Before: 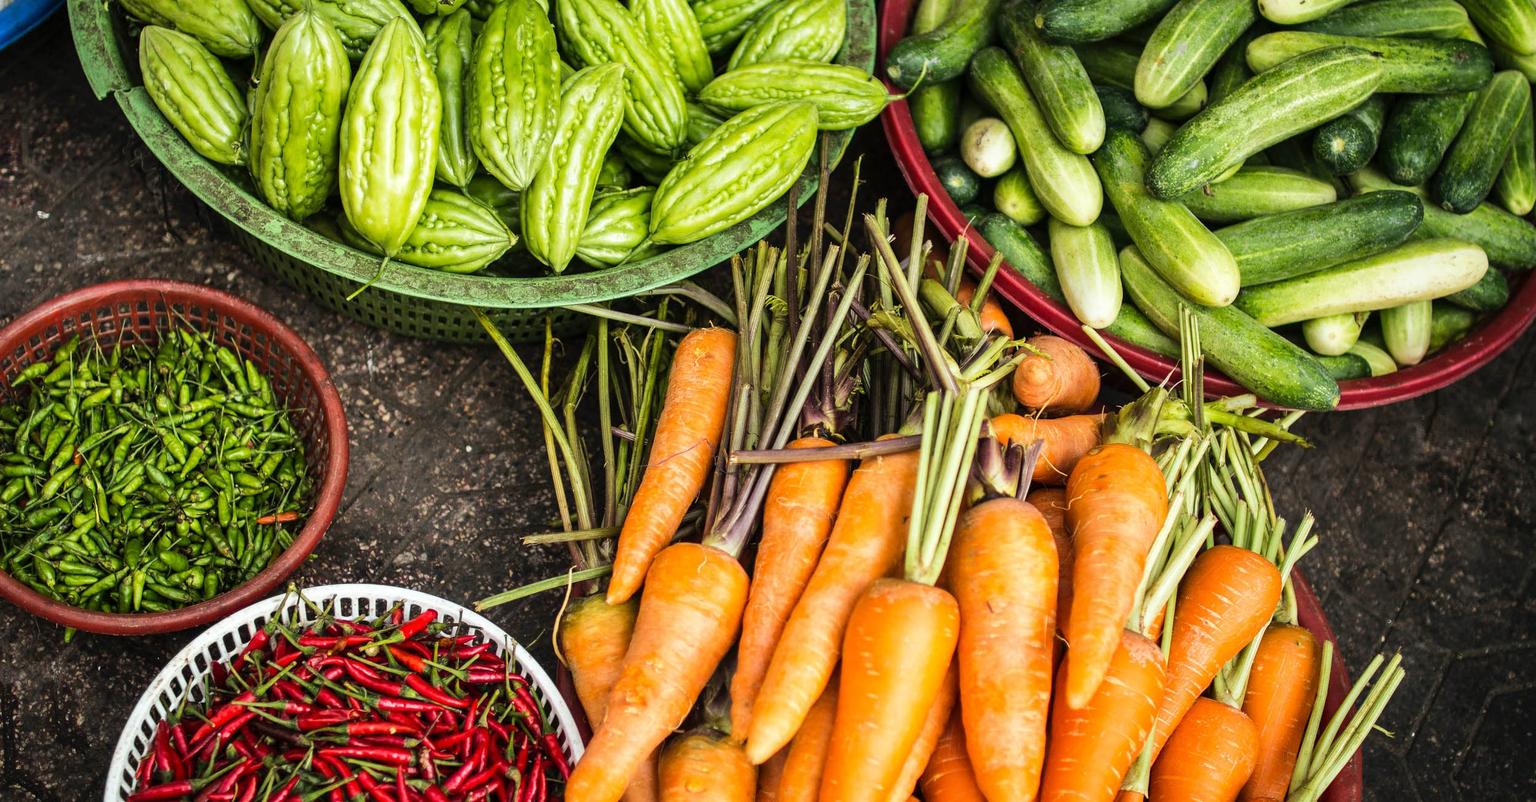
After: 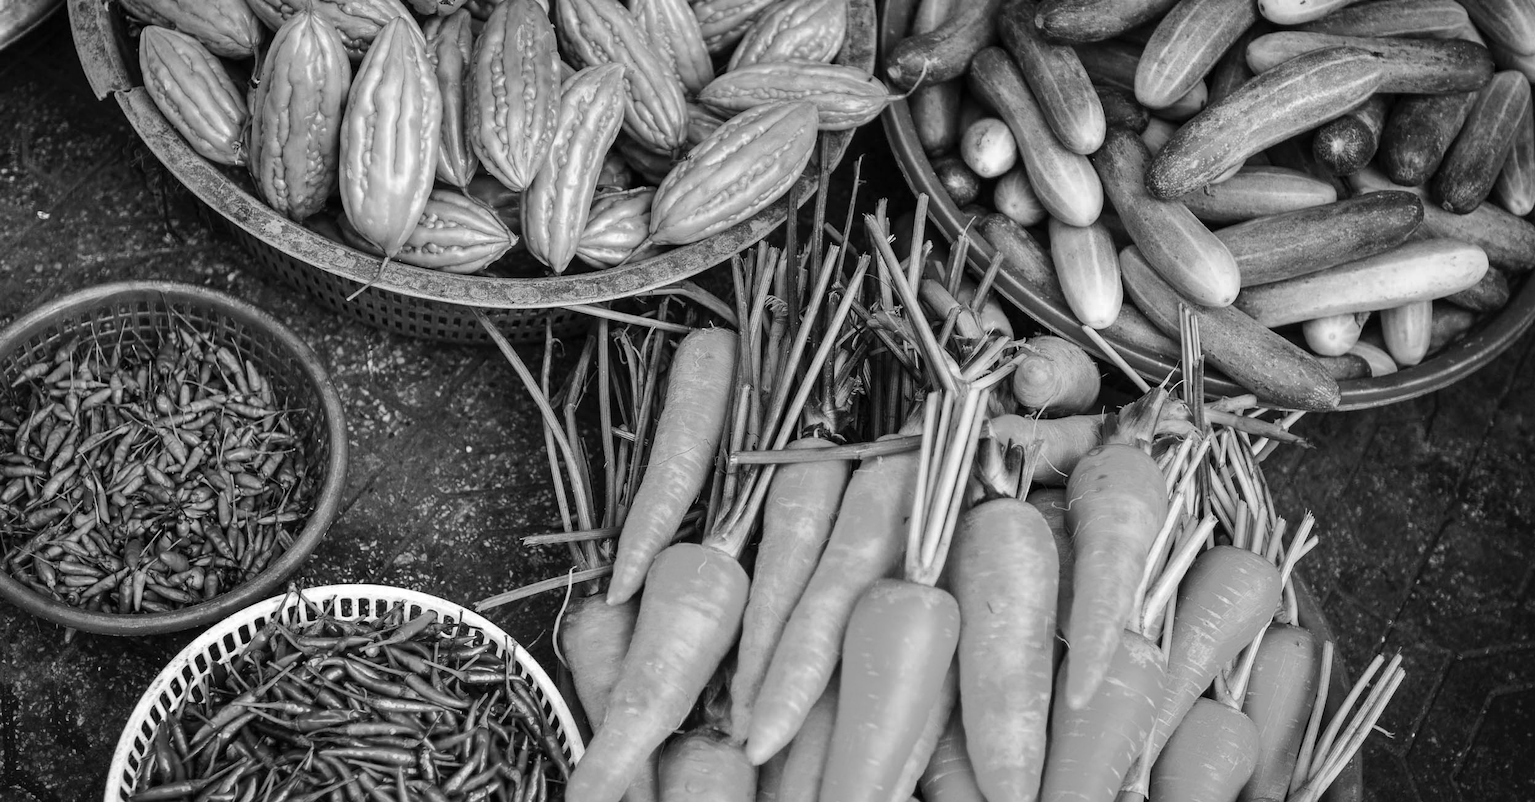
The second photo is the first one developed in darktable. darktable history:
color zones: curves: ch0 [(0, 0.613) (0.01, 0.613) (0.245, 0.448) (0.498, 0.529) (0.642, 0.665) (0.879, 0.777) (0.99, 0.613)]; ch1 [(0, 0) (0.143, 0) (0.286, 0) (0.429, 0) (0.571, 0) (0.714, 0) (0.857, 0)], mix 31.53%
